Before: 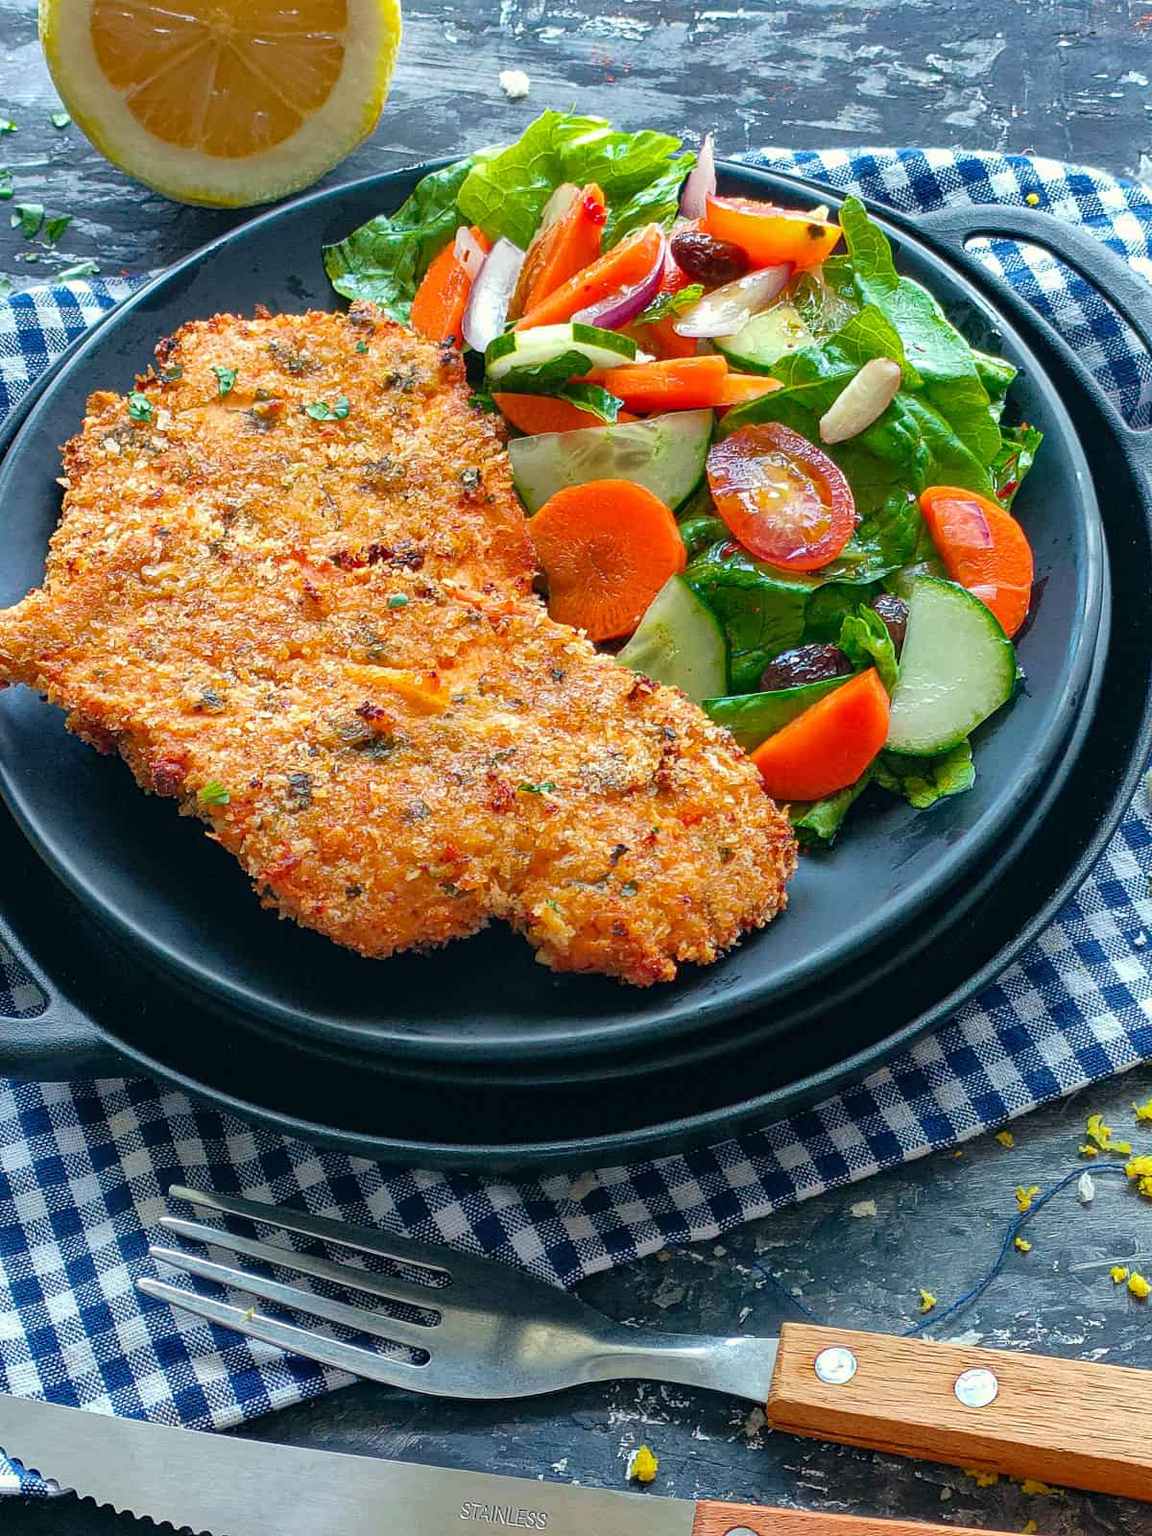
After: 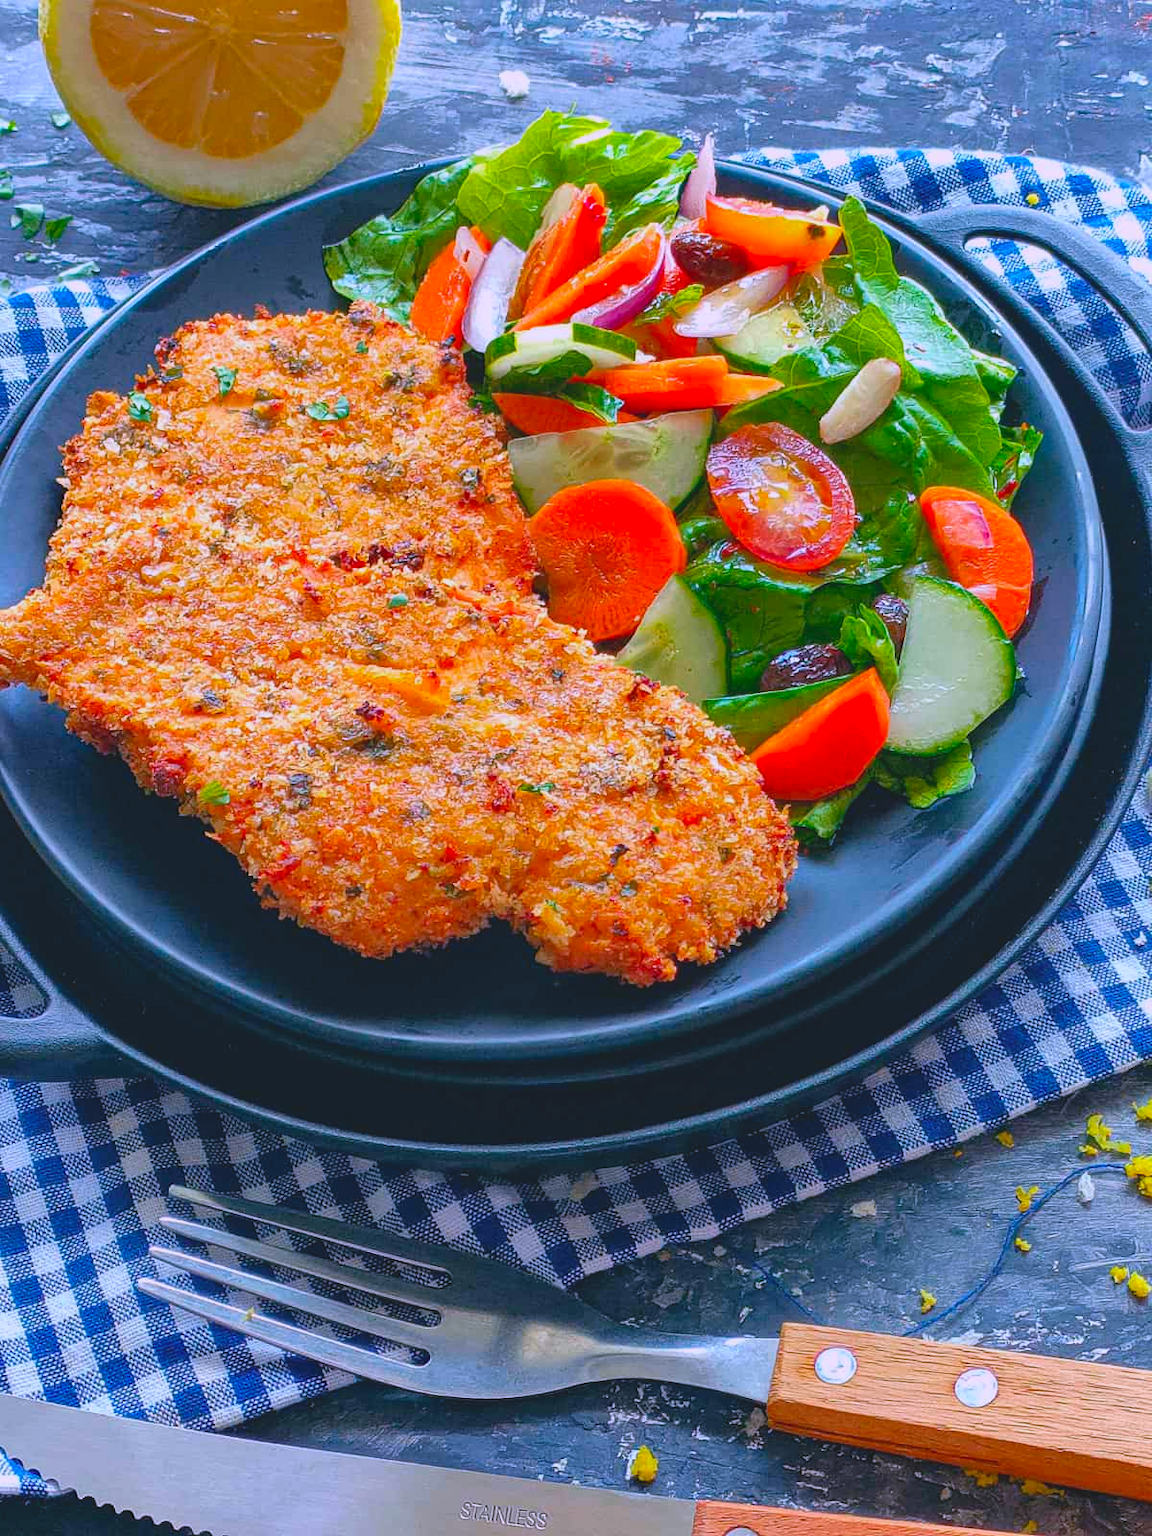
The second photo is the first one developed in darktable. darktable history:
contrast brightness saturation: contrast -0.19, saturation 0.19
white balance: red 1.042, blue 1.17
